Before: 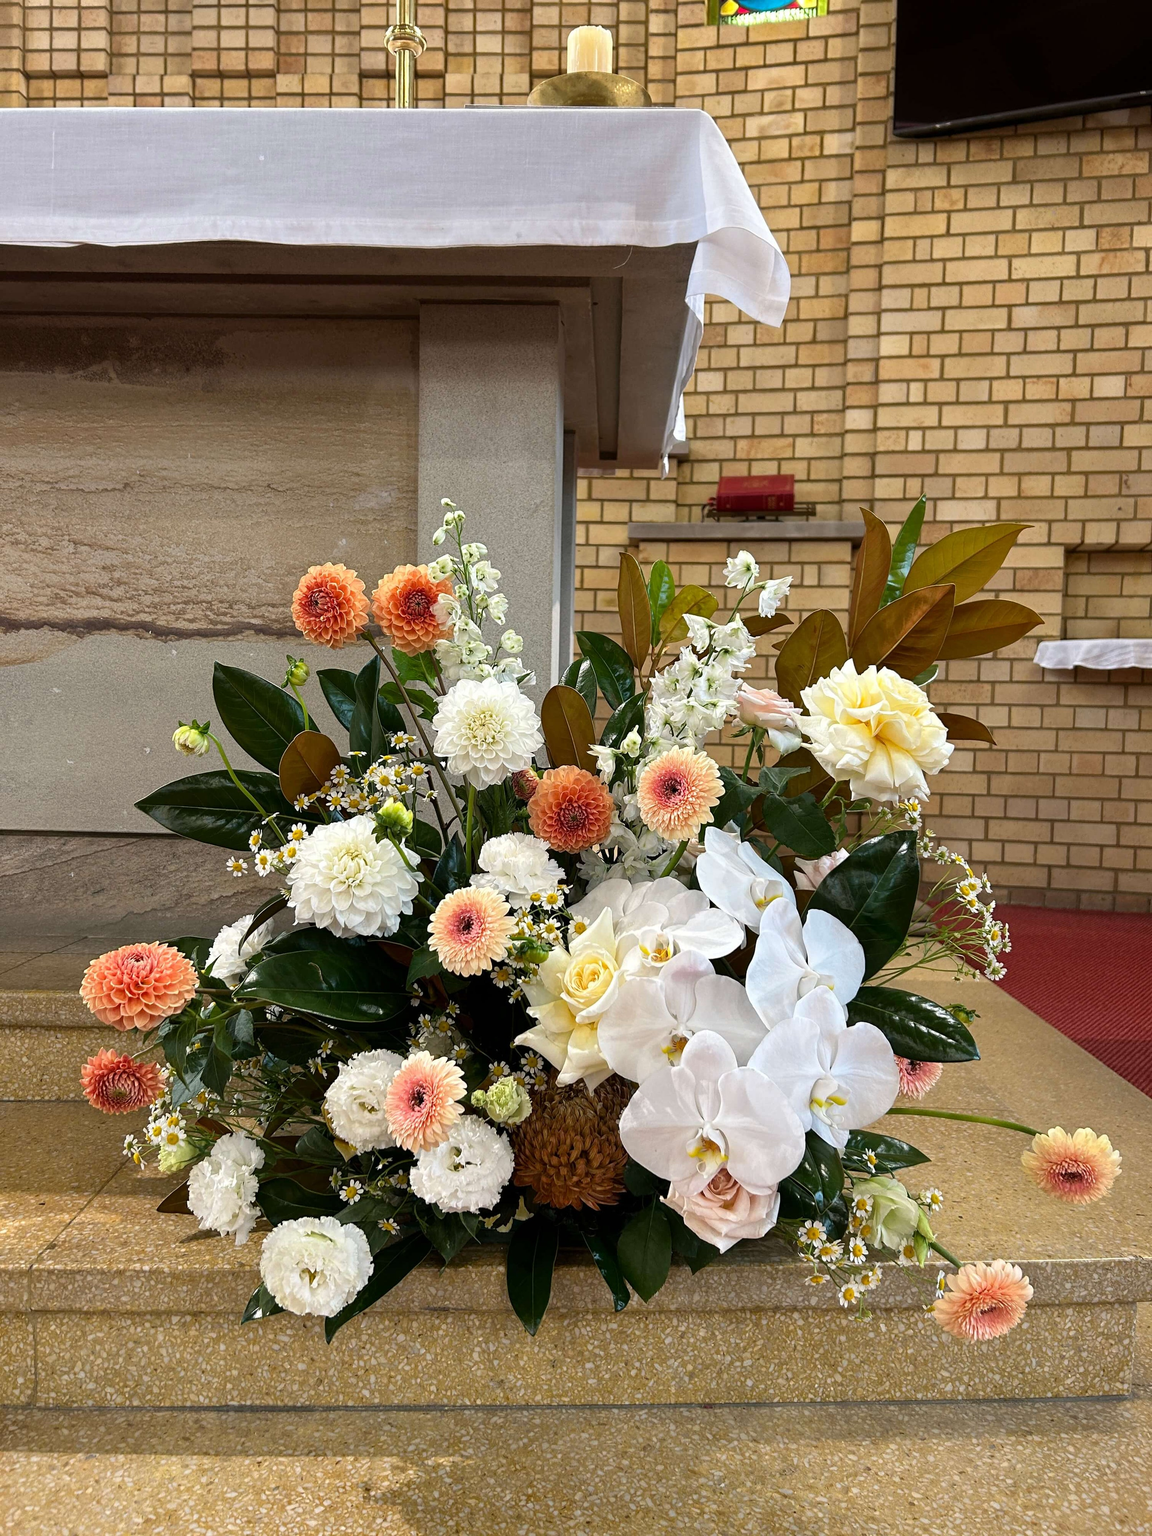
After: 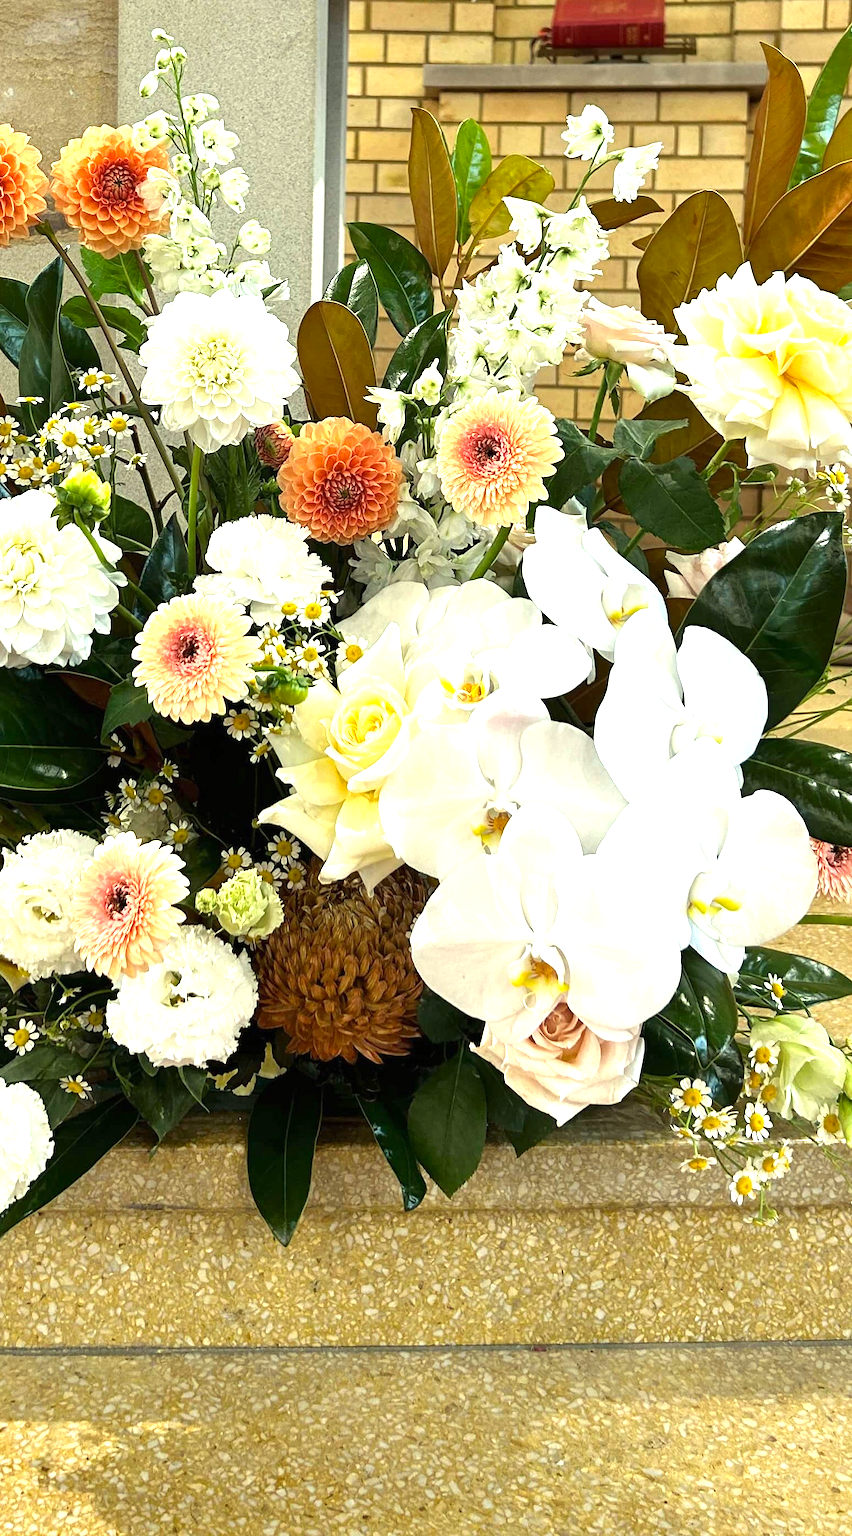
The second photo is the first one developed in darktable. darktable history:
exposure: black level correction 0, exposure 1 EV, compensate exposure bias true, compensate highlight preservation false
color correction: highlights a* -5.94, highlights b* 11.19
crop and rotate: left 29.237%, top 31.152%, right 19.807%
